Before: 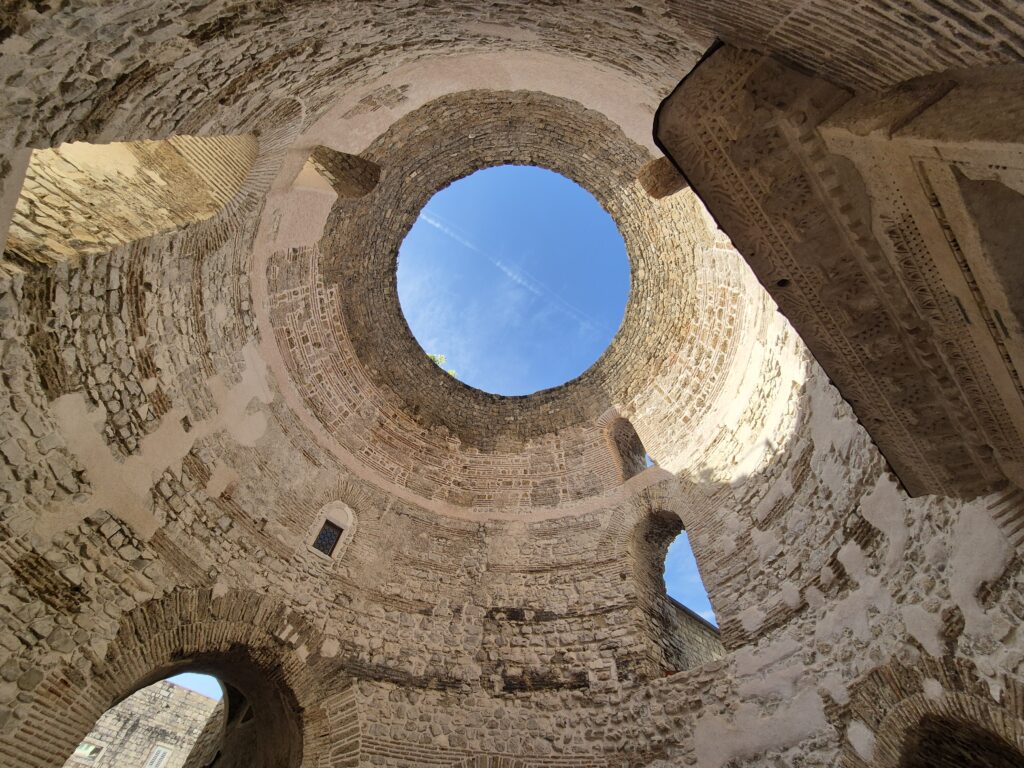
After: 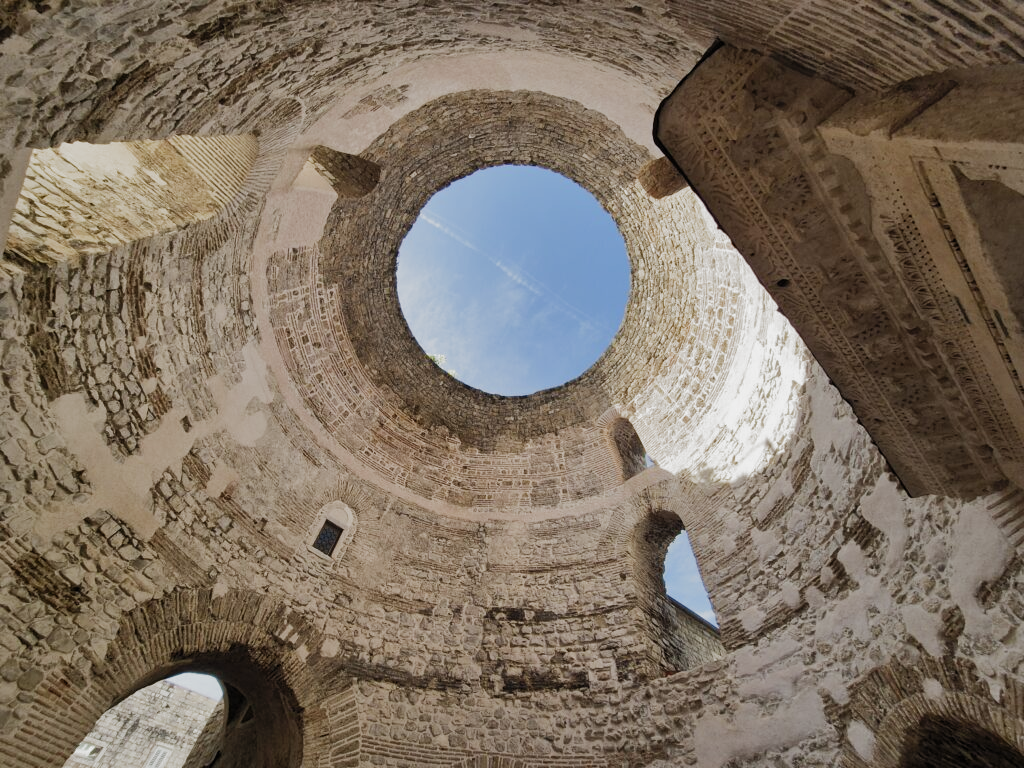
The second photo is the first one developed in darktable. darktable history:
filmic rgb: black relative exposure -9.59 EV, white relative exposure 3.06 EV, hardness 6.11, preserve chrominance no, color science v5 (2021), contrast in shadows safe, contrast in highlights safe
shadows and highlights: on, module defaults
tone equalizer: -8 EV -0.407 EV, -7 EV -0.41 EV, -6 EV -0.359 EV, -5 EV -0.224 EV, -3 EV 0.23 EV, -2 EV 0.32 EV, -1 EV 0.411 EV, +0 EV 0.419 EV, edges refinement/feathering 500, mask exposure compensation -1.57 EV, preserve details no
contrast brightness saturation: saturation -0.054
